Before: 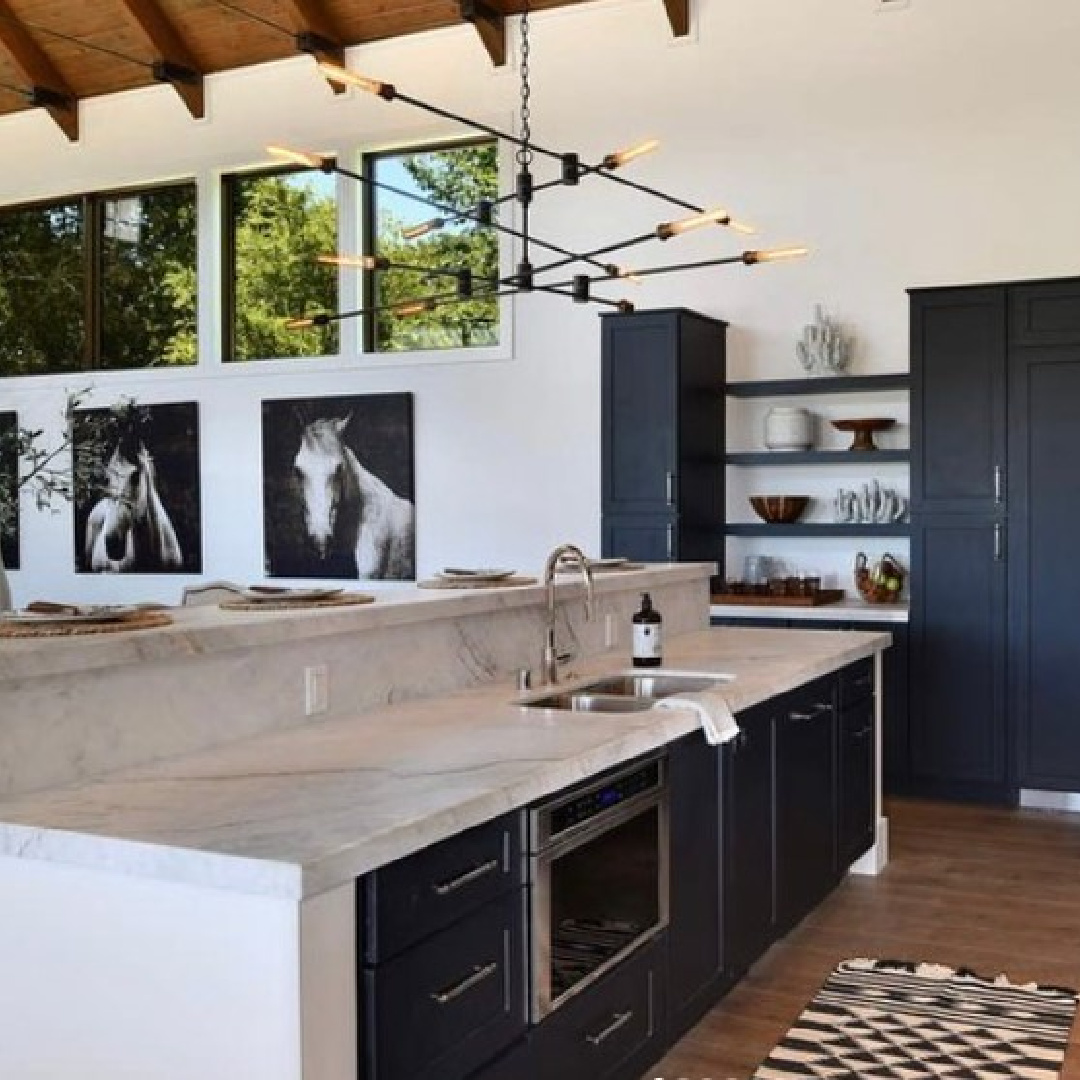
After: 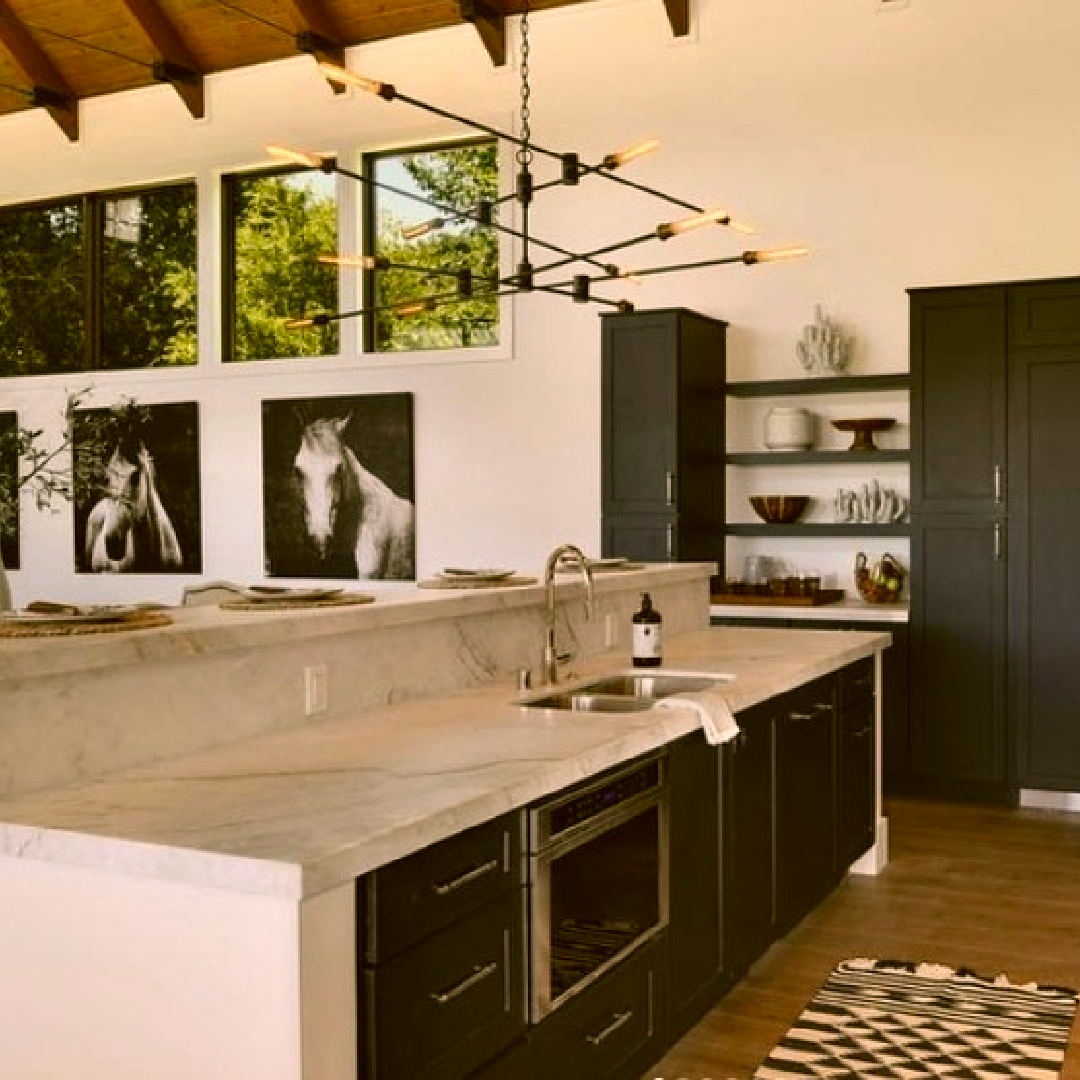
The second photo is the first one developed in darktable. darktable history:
color correction: highlights a* 8.87, highlights b* 15.42, shadows a* -0.37, shadows b* 26.63
